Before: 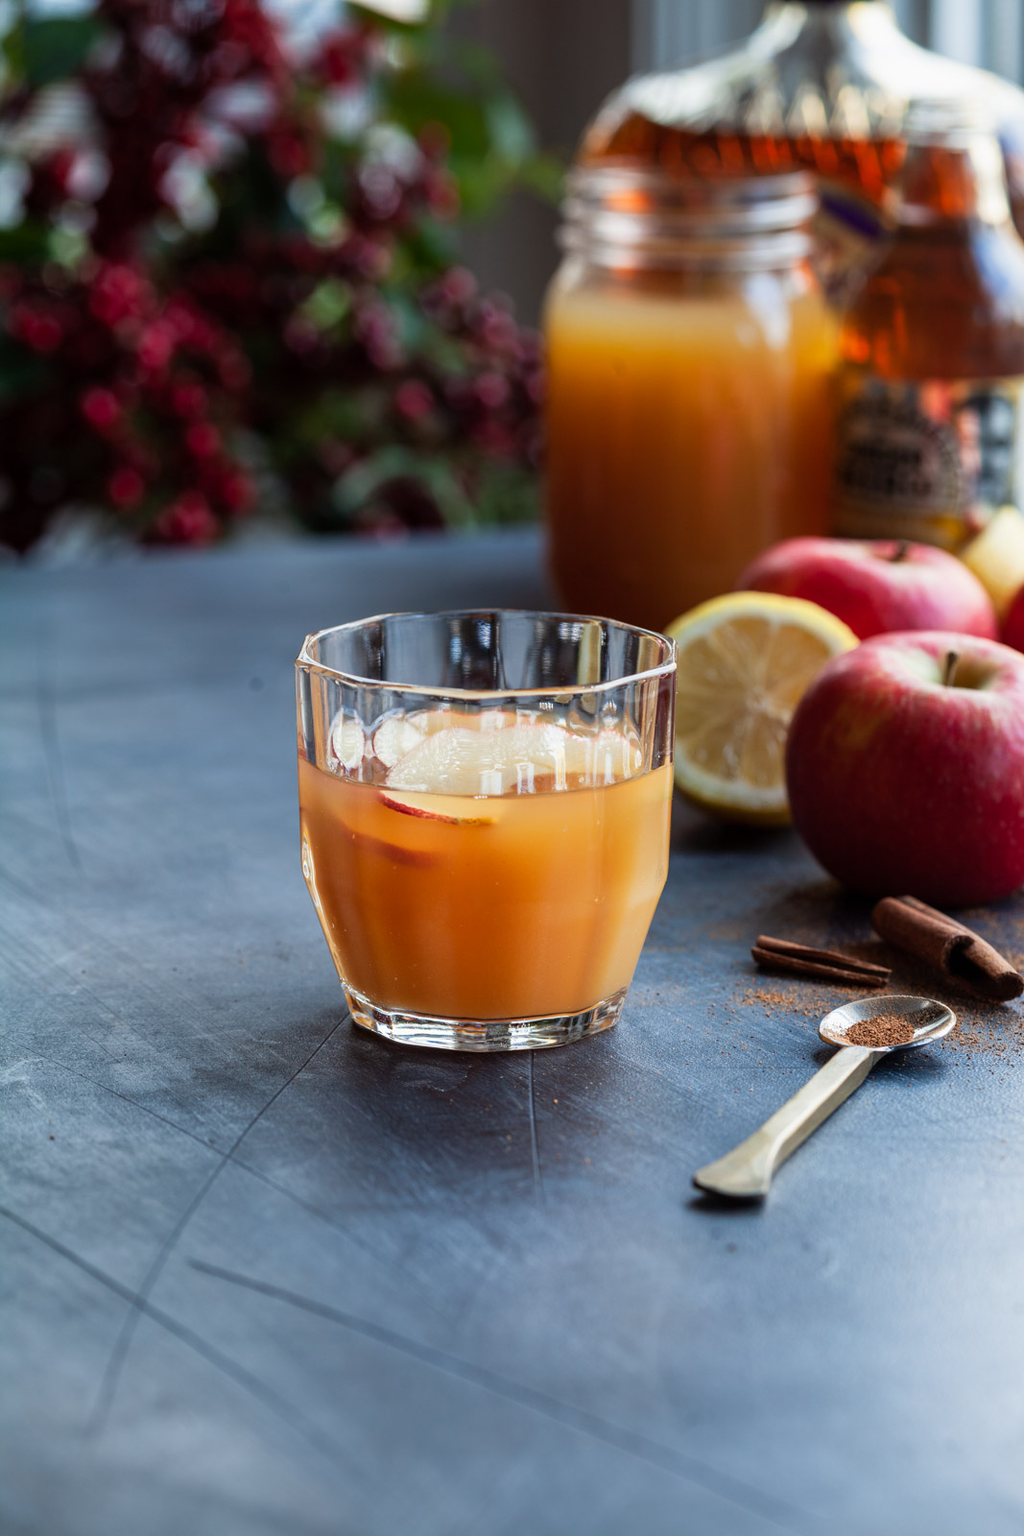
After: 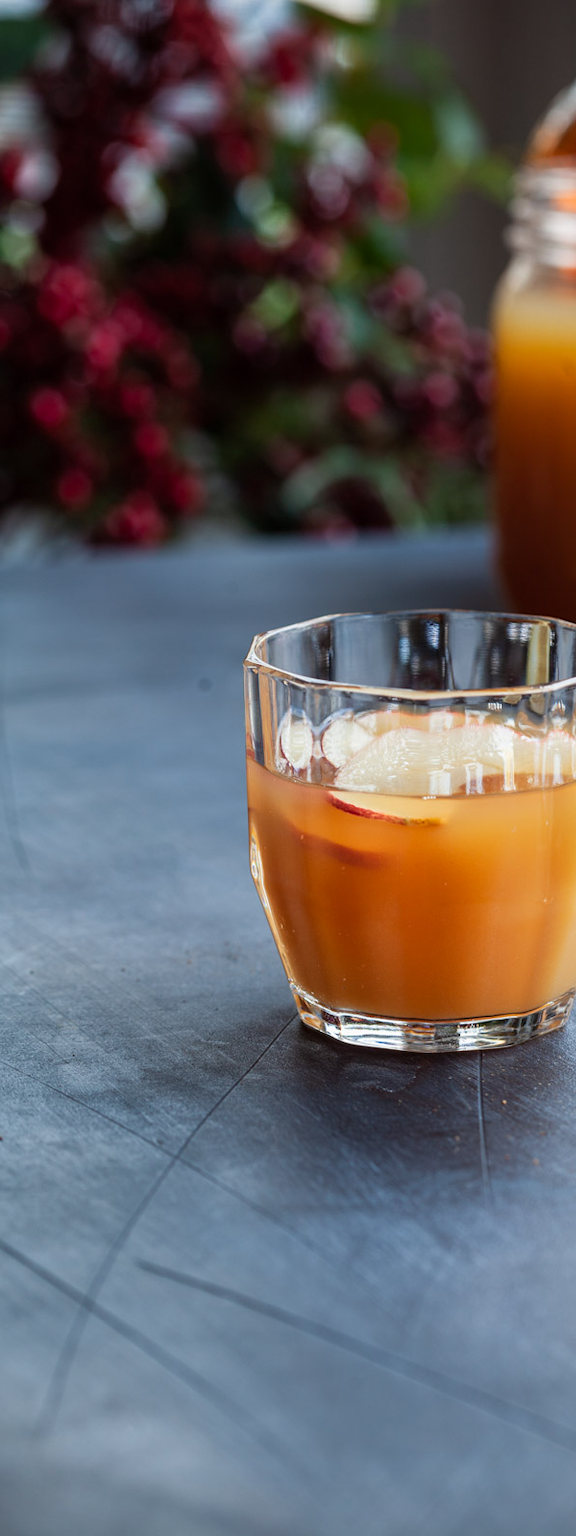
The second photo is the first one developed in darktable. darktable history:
crop: left 5.114%, right 38.589%
vignetting: fall-off start 91.19%
